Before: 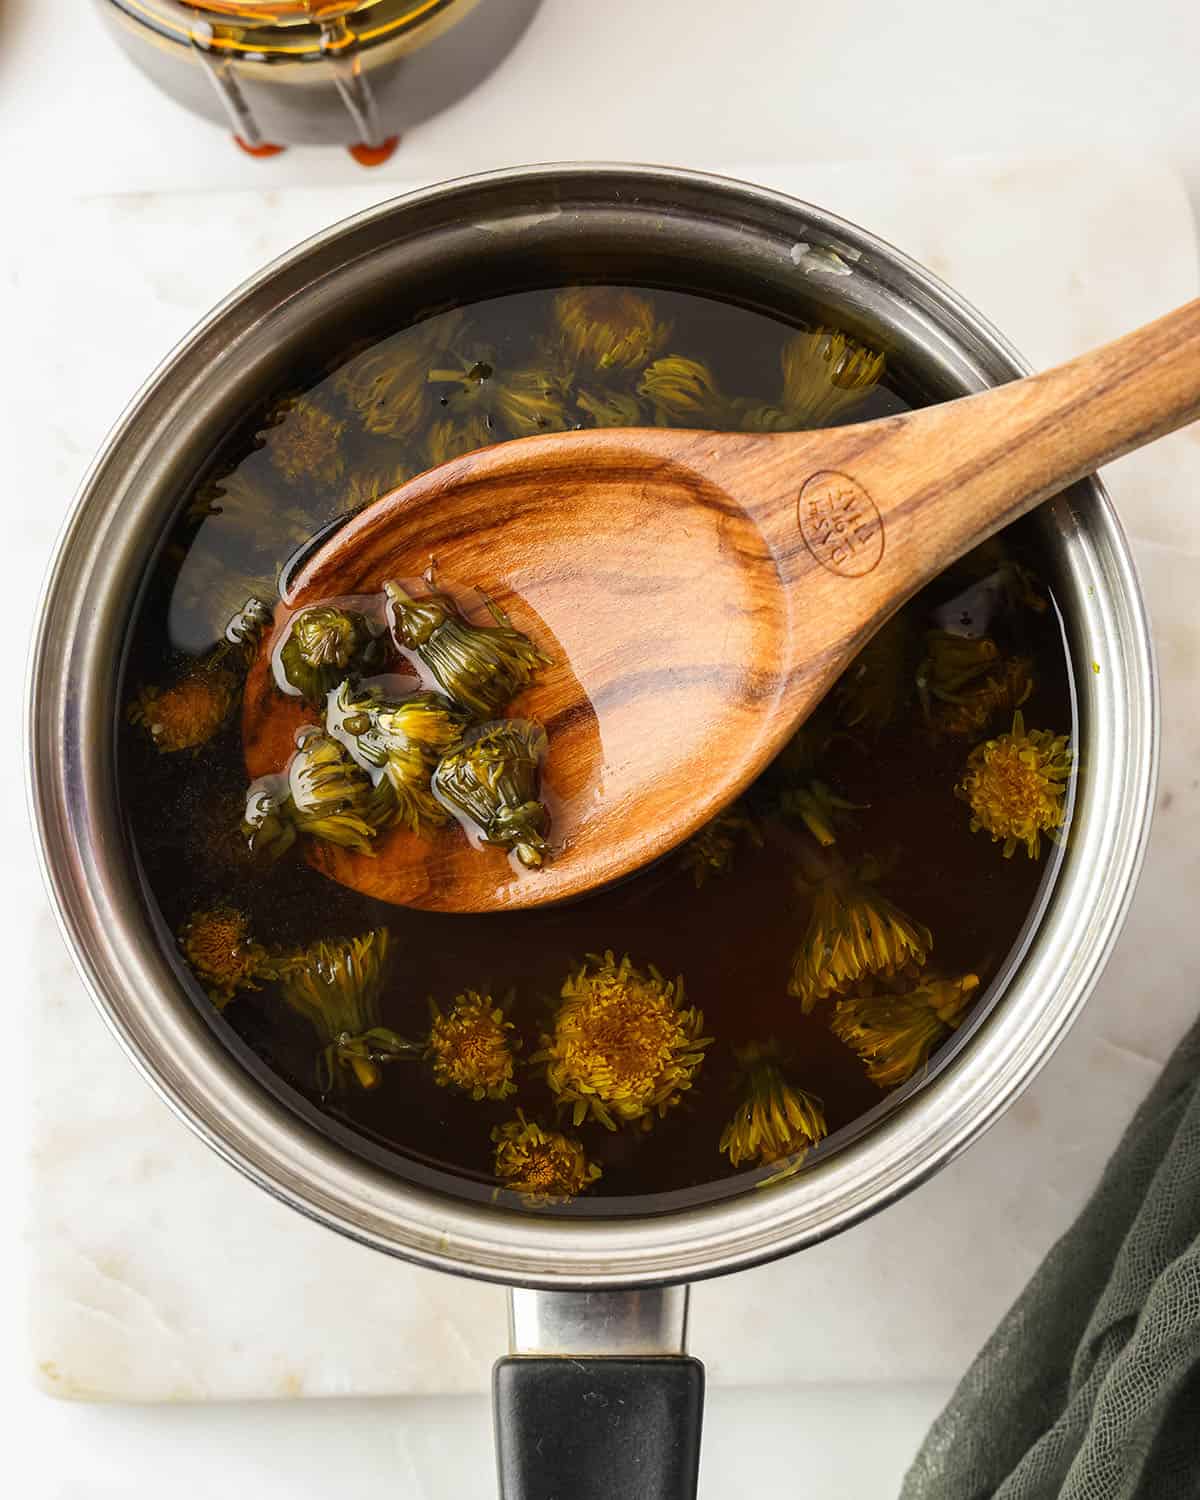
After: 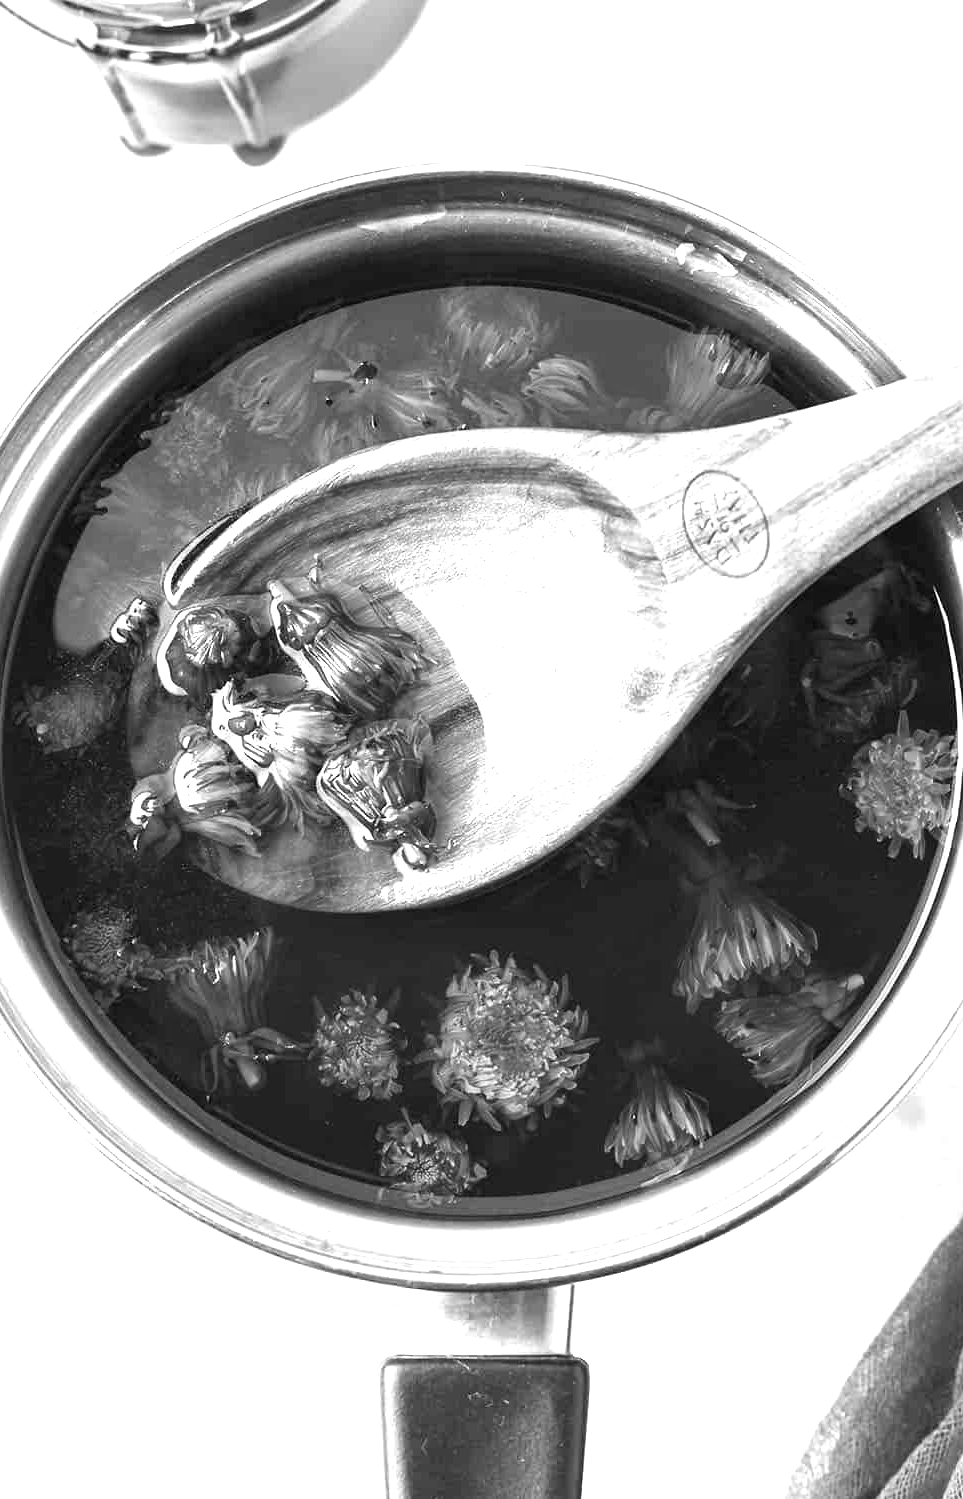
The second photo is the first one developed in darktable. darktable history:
color calibration: output gray [0.22, 0.42, 0.37, 0], illuminant custom, x 0.364, y 0.385, temperature 4524.38 K
exposure: black level correction 0, exposure 1.598 EV, compensate exposure bias true, compensate highlight preservation false
crop and rotate: left 9.599%, right 10.13%
